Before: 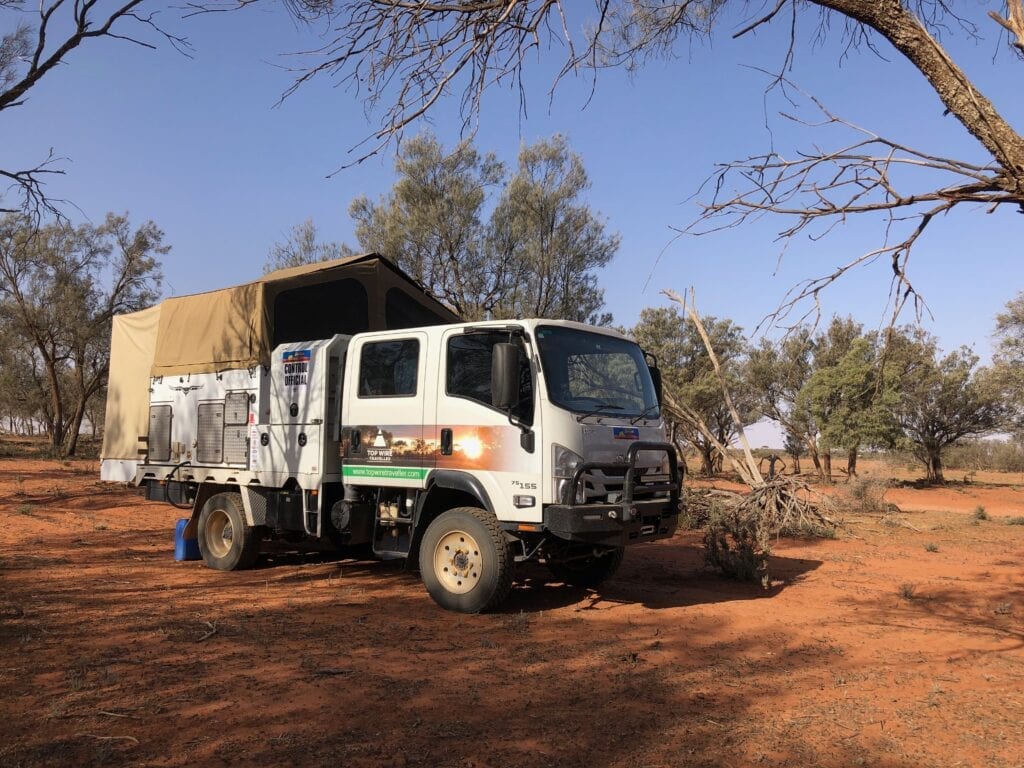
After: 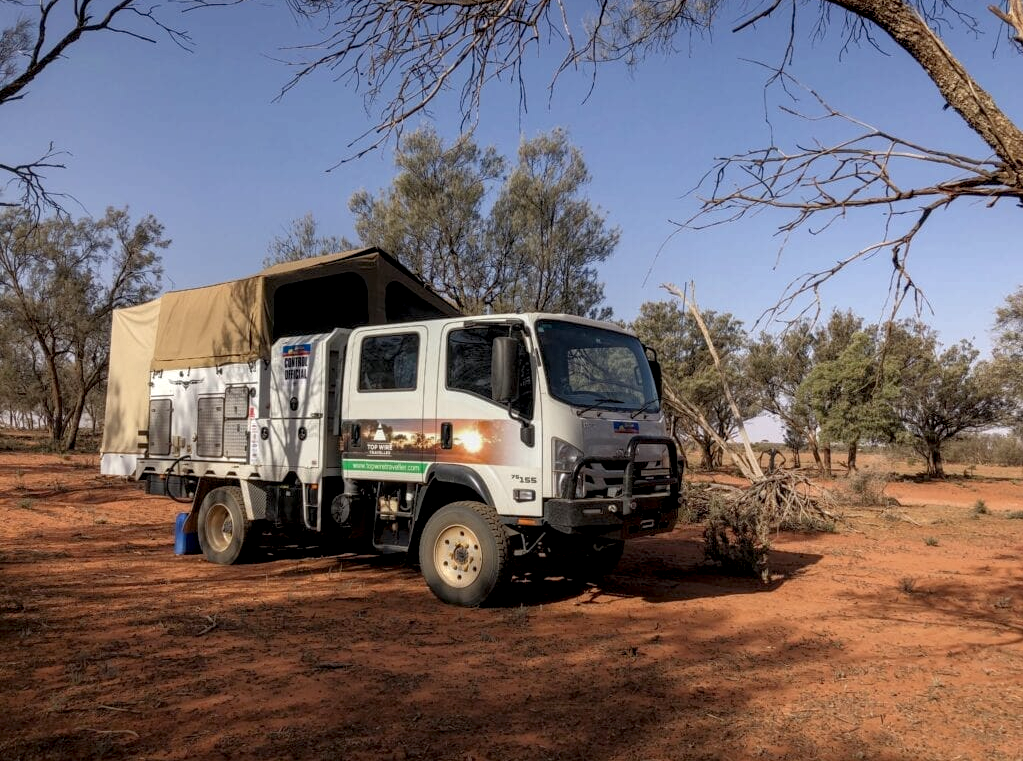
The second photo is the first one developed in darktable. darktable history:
crop: top 0.901%, right 0.083%
local contrast: detail 160%
shadows and highlights: shadows -39.26, highlights 63.74, soften with gaussian
tone equalizer: -8 EV 0.261 EV, -7 EV 0.382 EV, -6 EV 0.396 EV, -5 EV 0.271 EV, -3 EV -0.259 EV, -2 EV -0.395 EV, -1 EV -0.408 EV, +0 EV -0.274 EV, edges refinement/feathering 500, mask exposure compensation -1.57 EV, preserve details no
